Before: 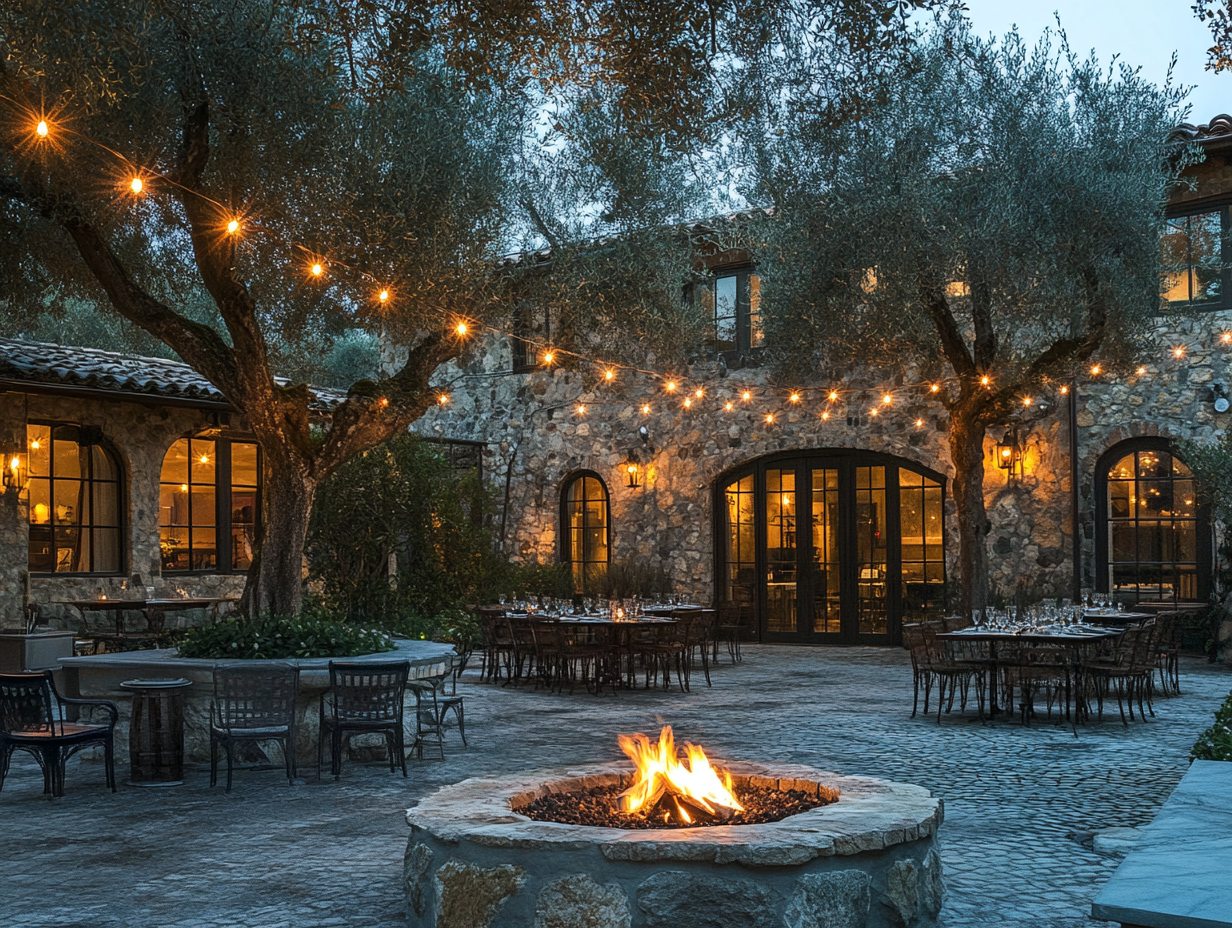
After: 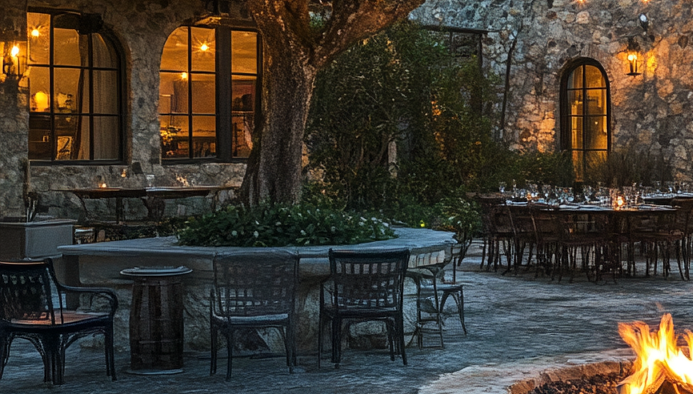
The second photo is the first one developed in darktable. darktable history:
crop: top 44.457%, right 43.67%, bottom 13.004%
tone equalizer: edges refinement/feathering 500, mask exposure compensation -1.57 EV, preserve details no
